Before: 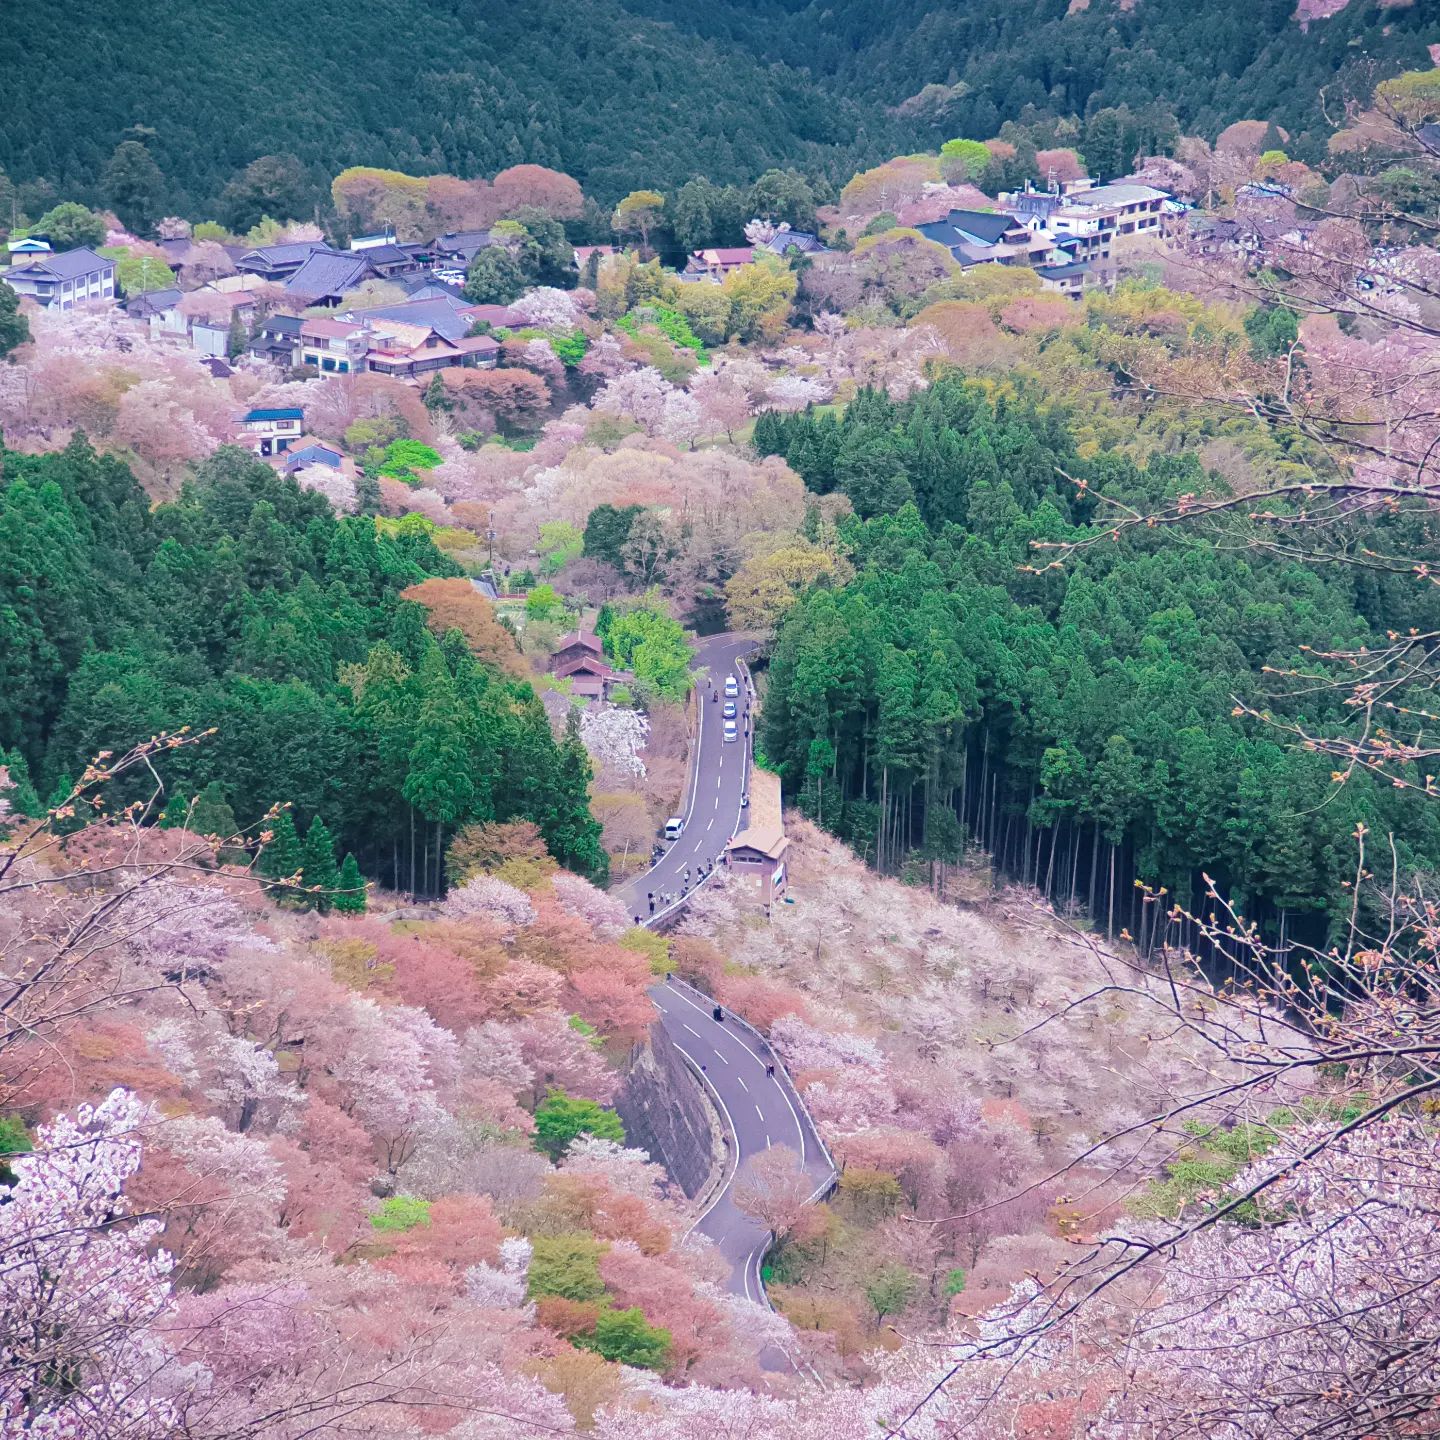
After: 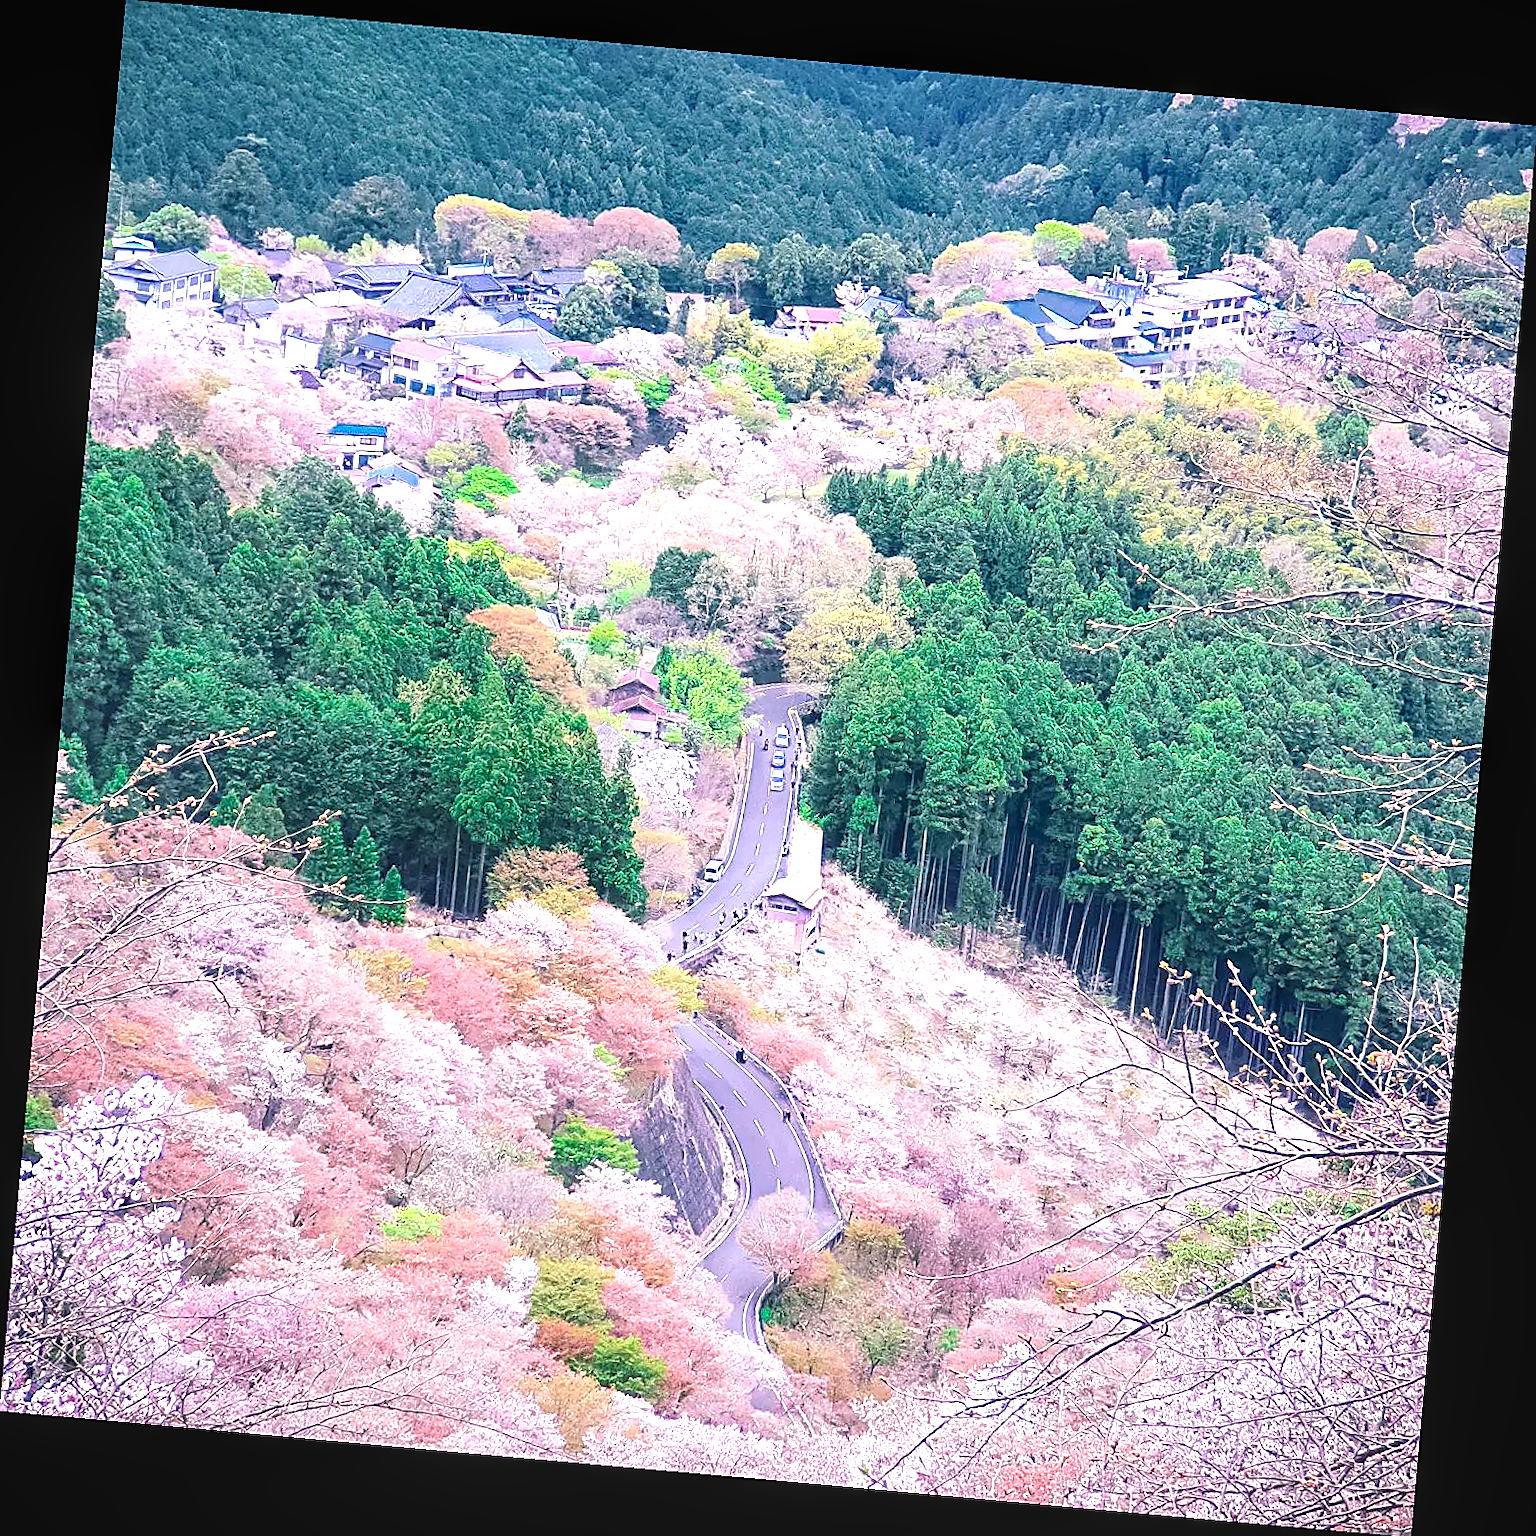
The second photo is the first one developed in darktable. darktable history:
rotate and perspective: rotation 5.12°, automatic cropping off
exposure: exposure 1.15 EV, compensate highlight preservation false
local contrast: on, module defaults
sharpen: radius 1.4, amount 1.25, threshold 0.7
